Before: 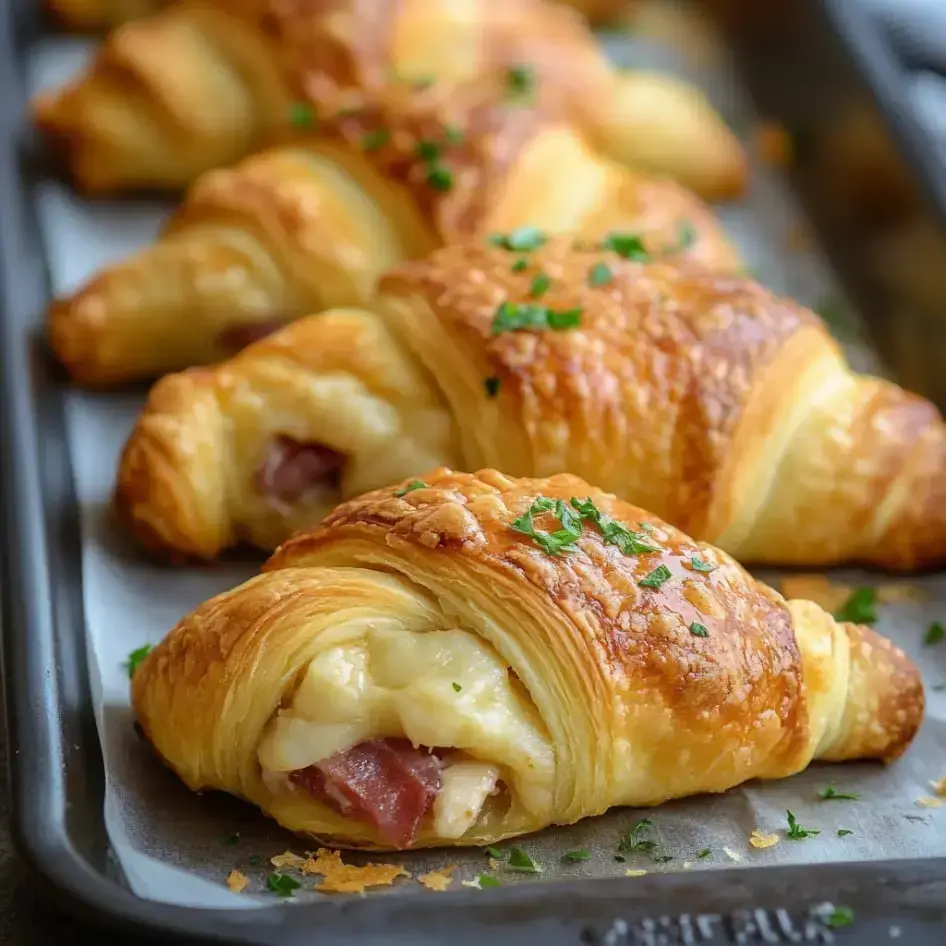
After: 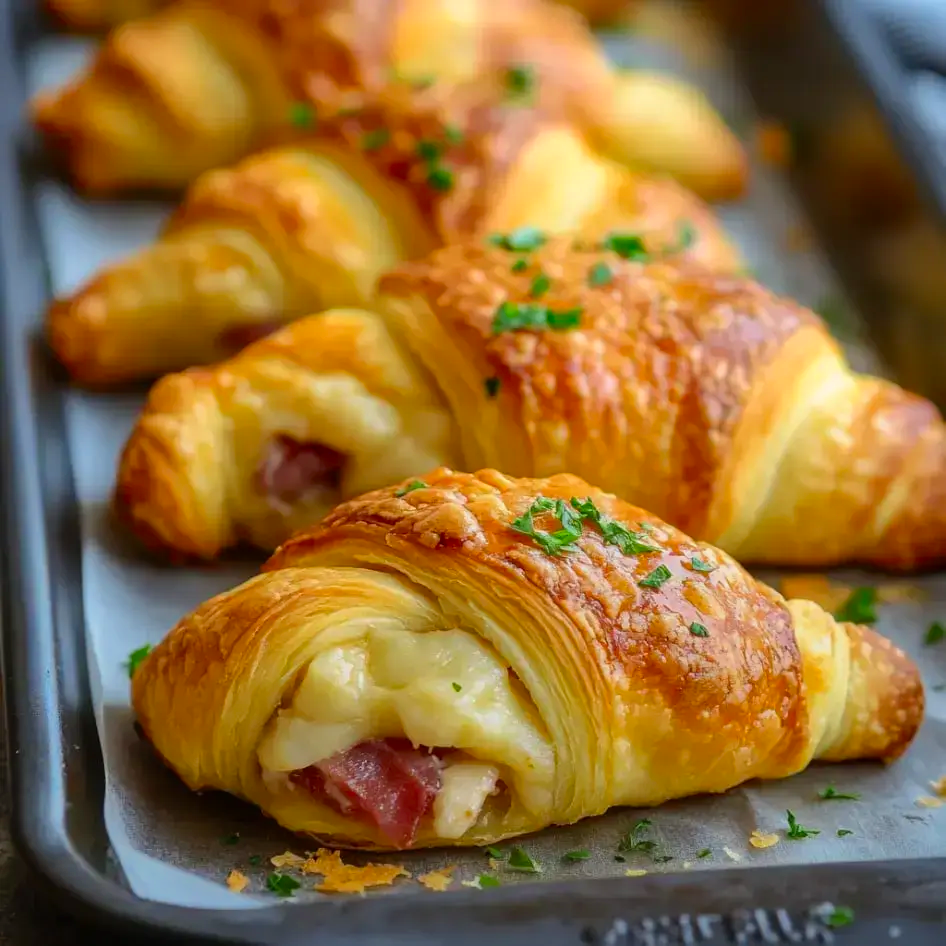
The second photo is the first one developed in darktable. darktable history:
color zones: curves: ch0 [(0, 0.613) (0.01, 0.613) (0.245, 0.448) (0.498, 0.529) (0.642, 0.665) (0.879, 0.777) (0.99, 0.613)]; ch1 [(0, 0) (0.143, 0) (0.286, 0) (0.429, 0) (0.571, 0) (0.714, 0) (0.857, 0)], mix -131.09%
shadows and highlights: soften with gaussian
graduated density: rotation -180°, offset 24.95
